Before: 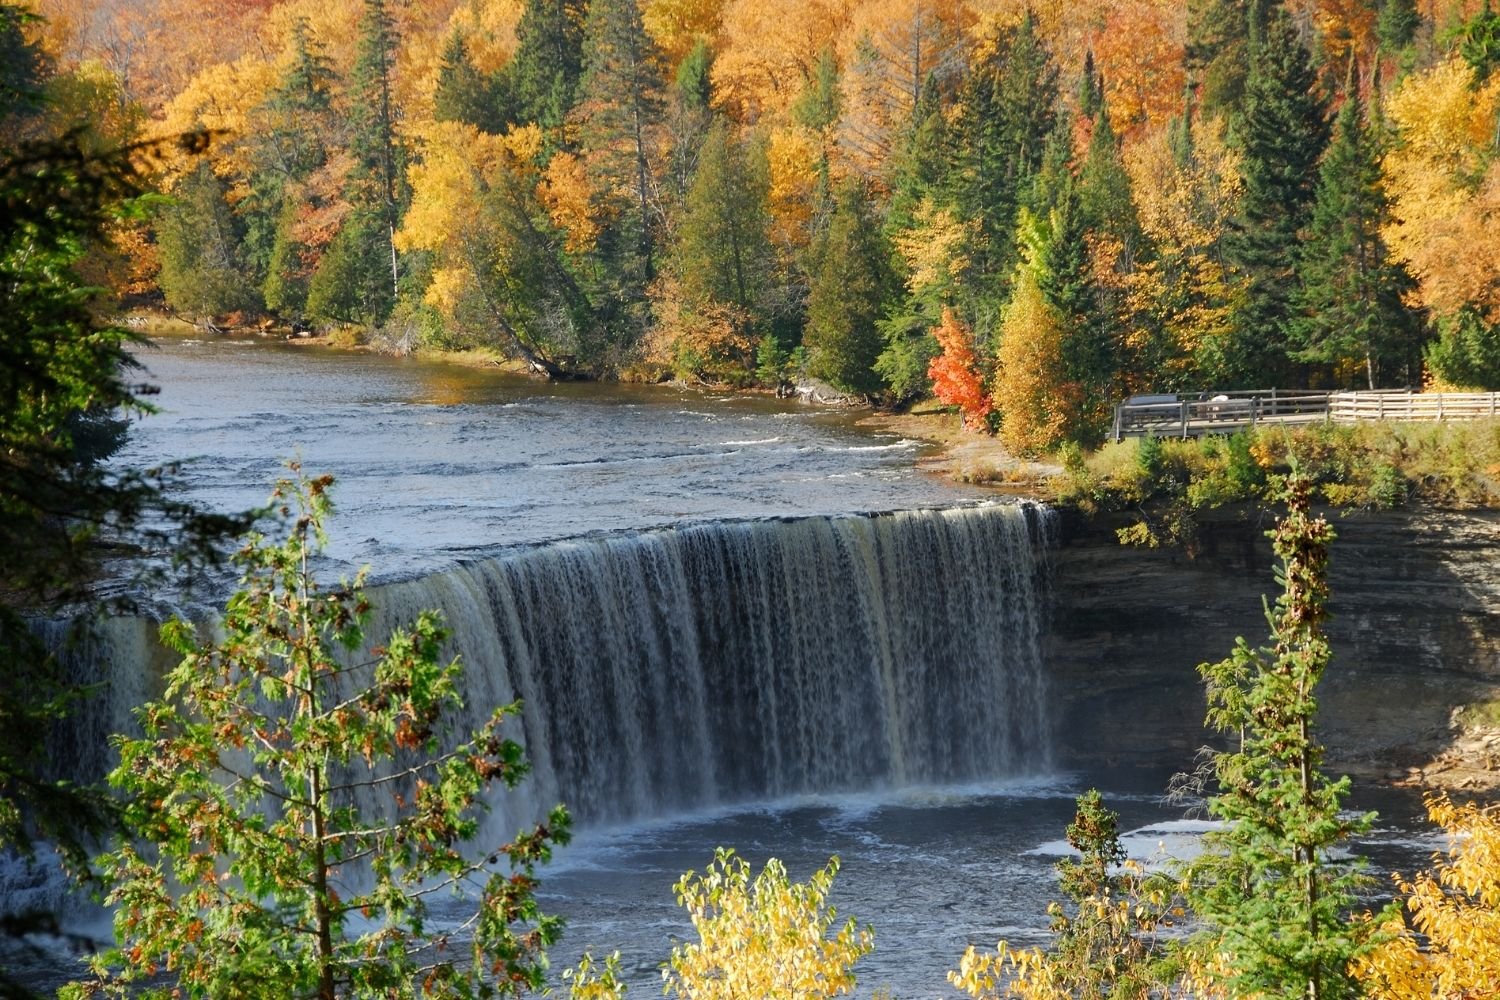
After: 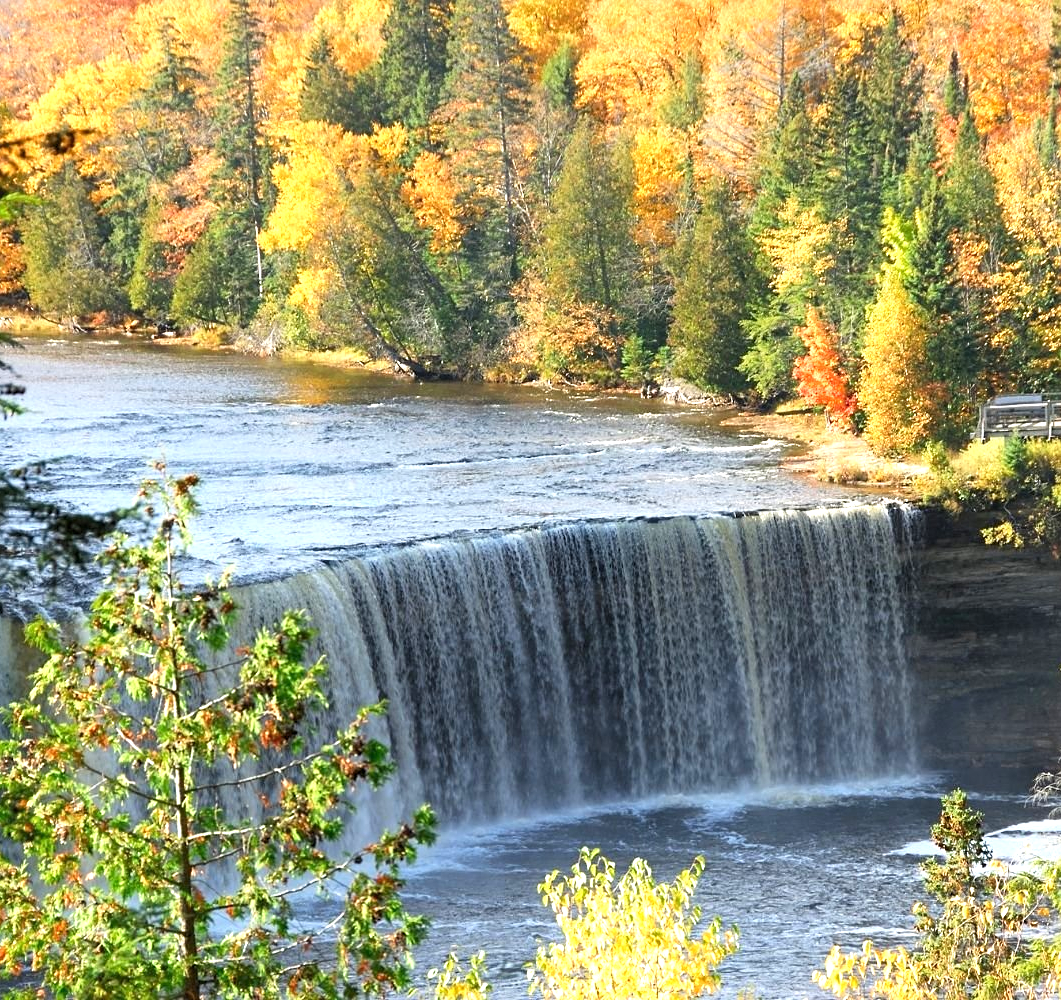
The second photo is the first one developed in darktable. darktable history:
levels: levels [0.016, 0.5, 0.996]
sharpen: amount 0.2
exposure: black level correction 0, exposure 1 EV, compensate highlight preservation false
crop and rotate: left 9.061%, right 20.142%
